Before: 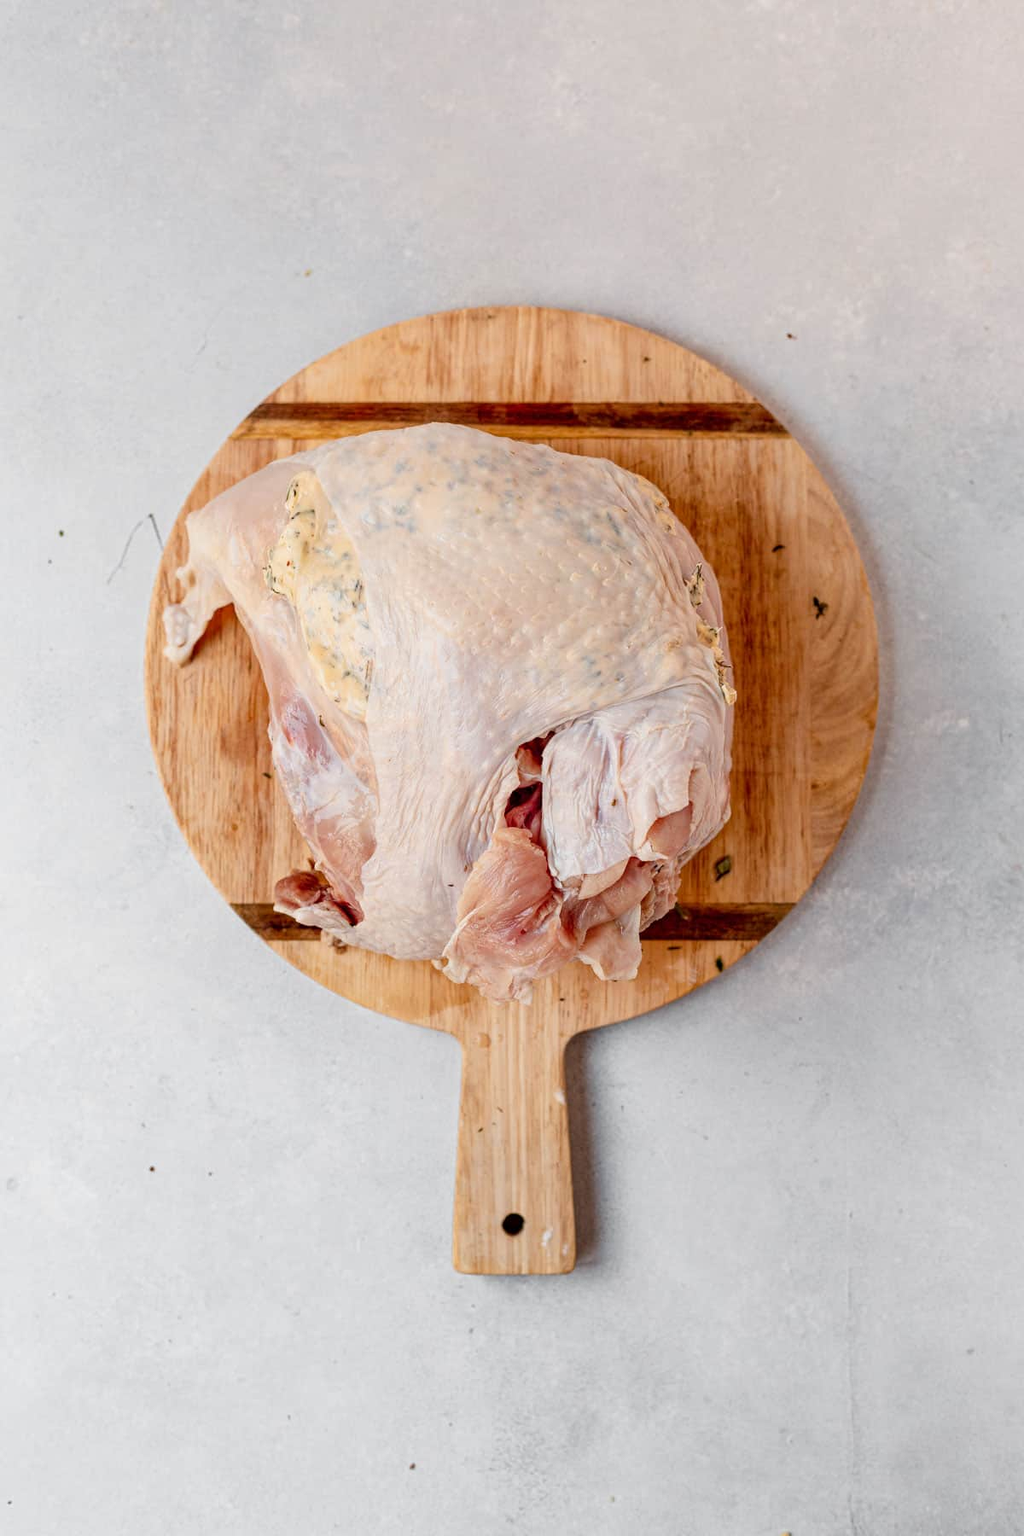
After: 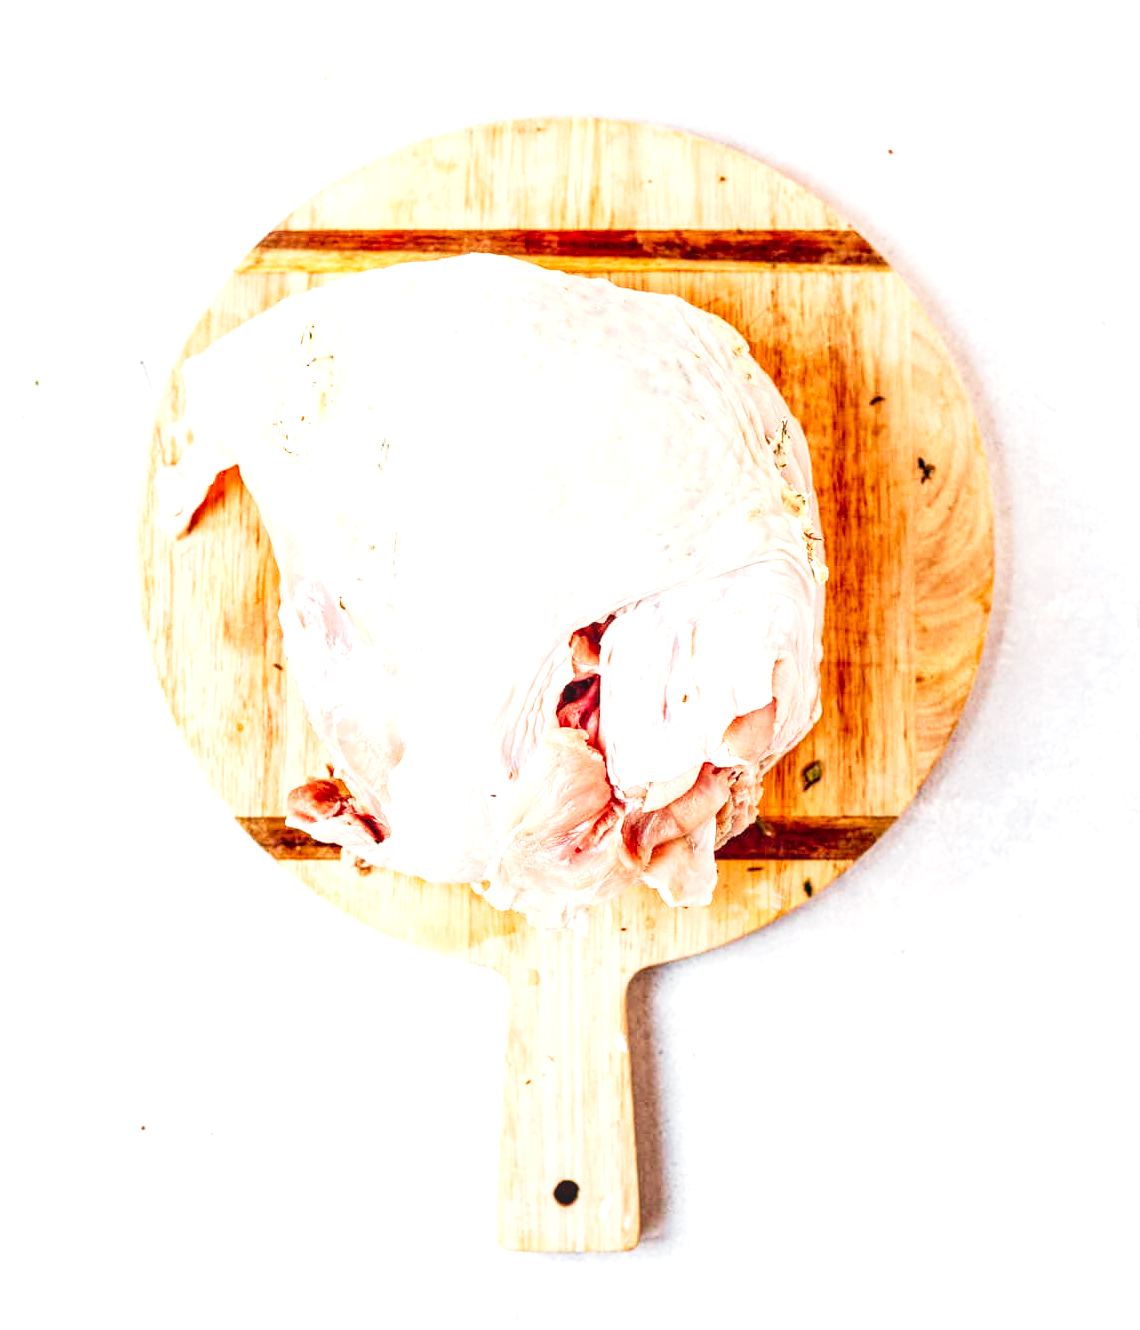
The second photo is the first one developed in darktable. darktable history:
velvia: on, module defaults
crop and rotate: left 2.998%, top 13.484%, right 1.965%, bottom 12.617%
tone curve: curves: ch0 [(0, 0) (0.051, 0.03) (0.096, 0.071) (0.243, 0.246) (0.461, 0.515) (0.605, 0.692) (0.761, 0.85) (0.881, 0.933) (1, 0.984)]; ch1 [(0, 0) (0.1, 0.038) (0.318, 0.243) (0.431, 0.384) (0.488, 0.475) (0.499, 0.499) (0.534, 0.546) (0.567, 0.592) (0.601, 0.632) (0.734, 0.809) (1, 1)]; ch2 [(0, 0) (0.297, 0.257) (0.414, 0.379) (0.453, 0.45) (0.479, 0.483) (0.504, 0.499) (0.52, 0.519) (0.541, 0.554) (0.614, 0.652) (0.817, 0.874) (1, 1)], preserve colors none
exposure: black level correction 0, exposure 1.462 EV, compensate highlight preservation false
local contrast: on, module defaults
